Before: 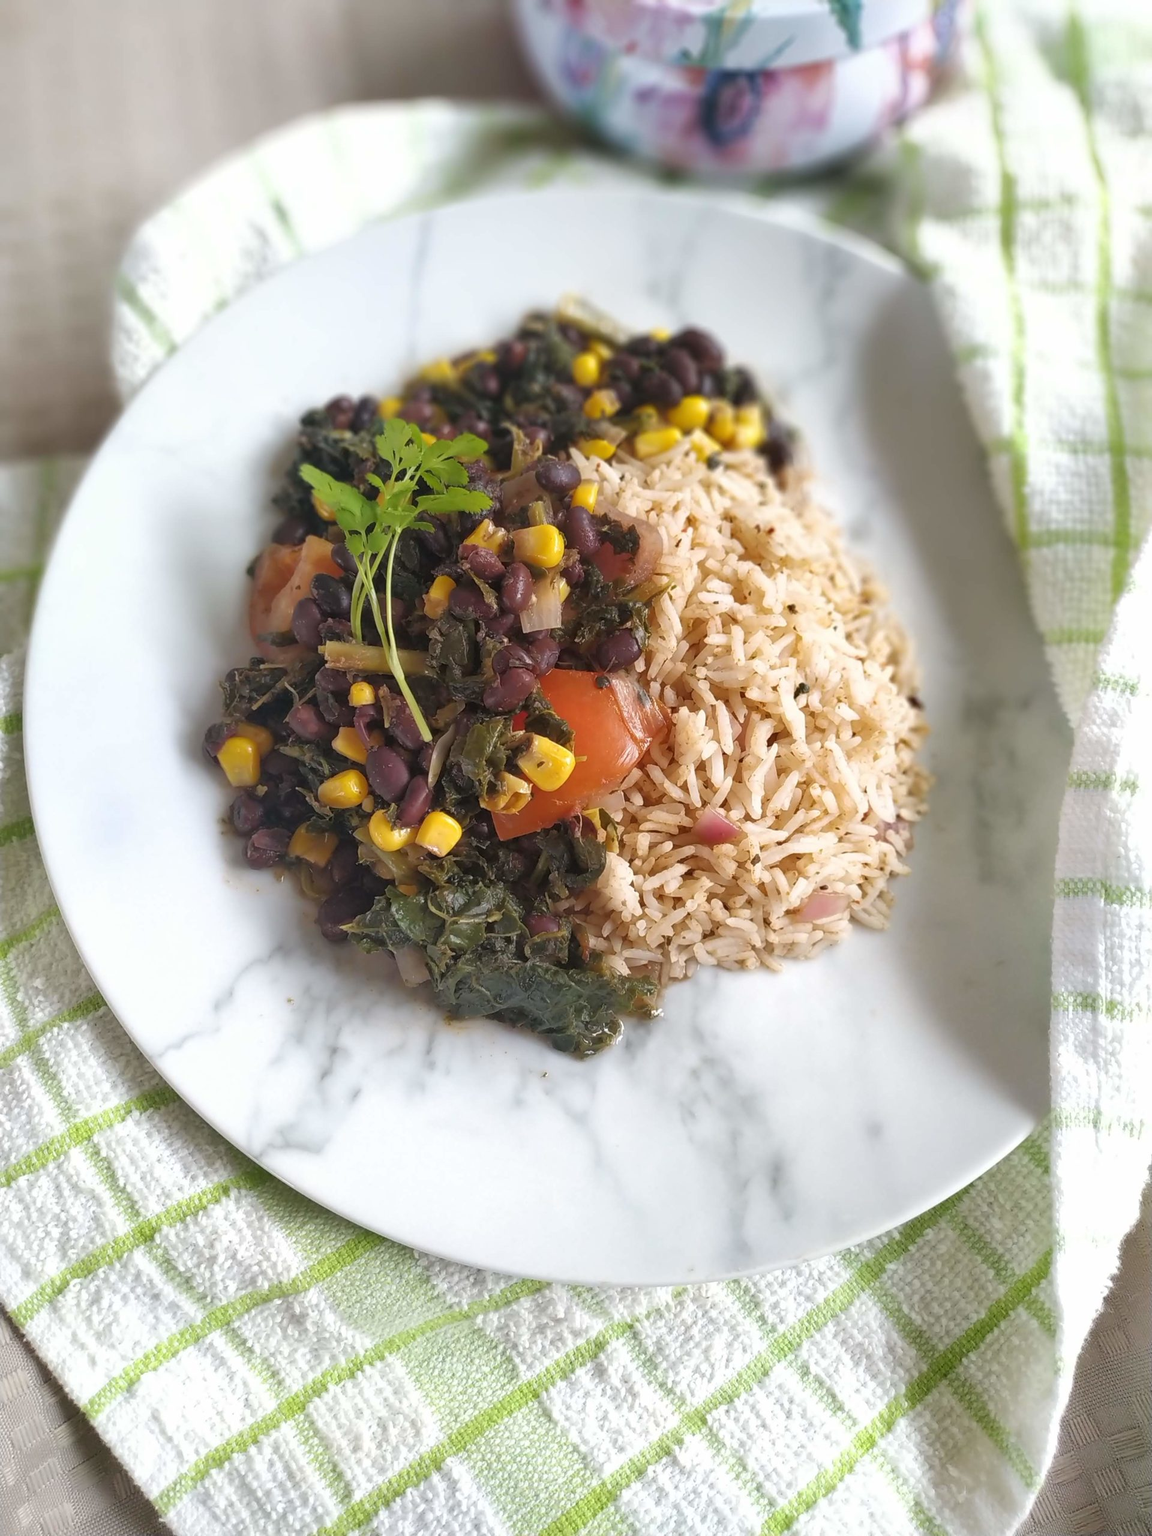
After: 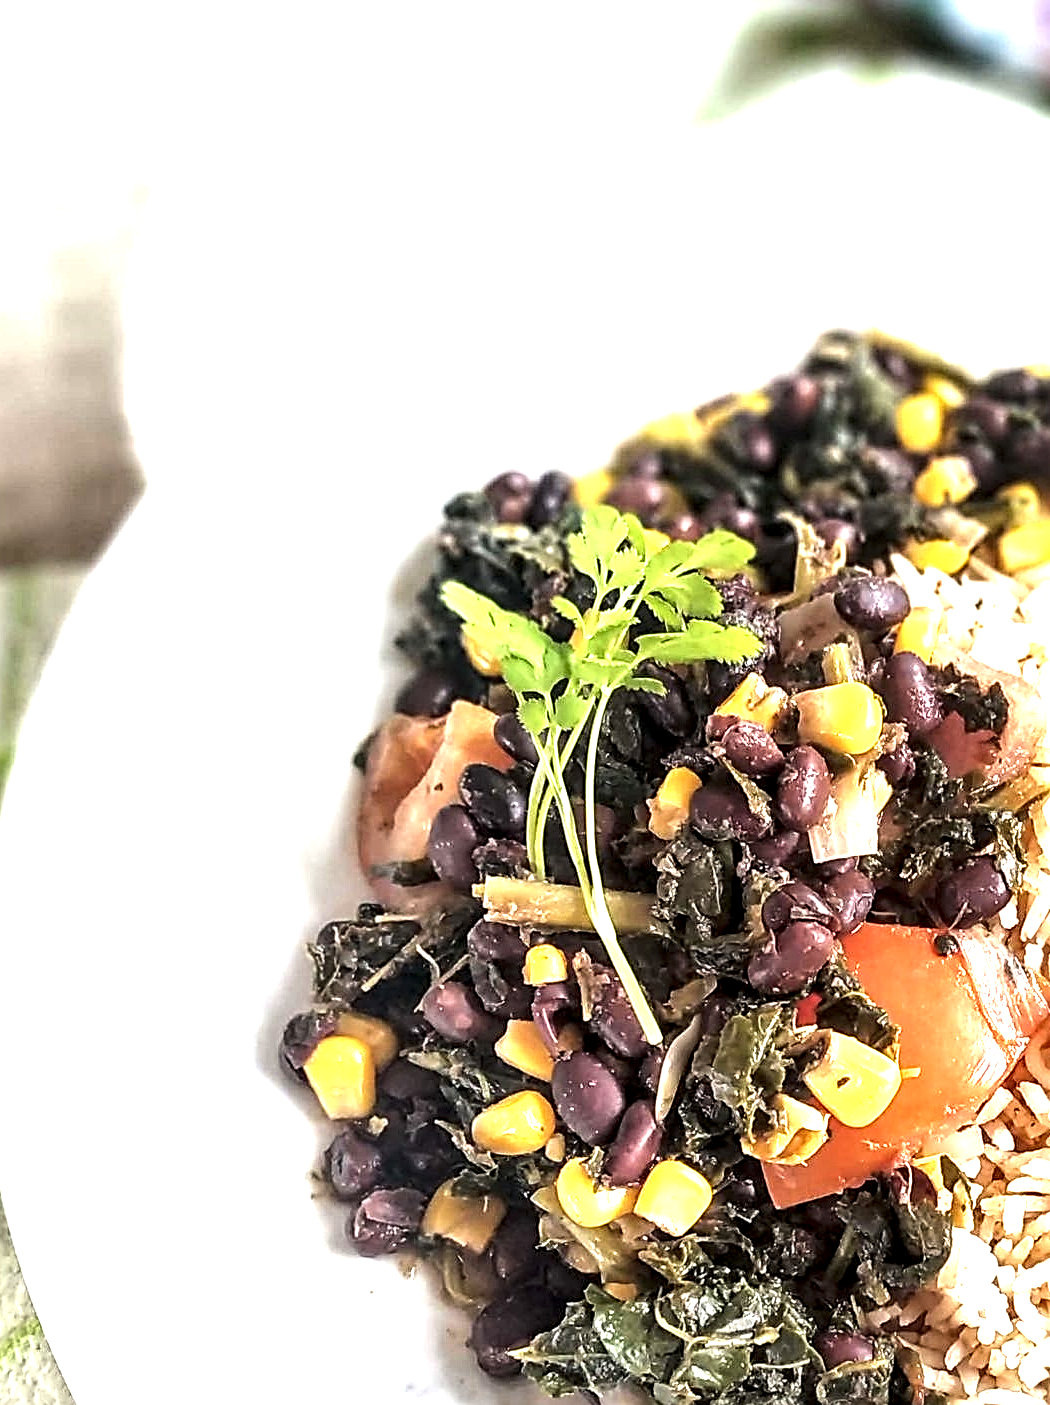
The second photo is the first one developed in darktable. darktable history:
sharpen: radius 2.817, amount 0.715
crop and rotate: left 3.047%, top 7.509%, right 42.236%, bottom 37.598%
local contrast: highlights 80%, shadows 57%, detail 175%, midtone range 0.602
exposure: black level correction 0, exposure 0.953 EV, compensate exposure bias true, compensate highlight preservation false
tone equalizer: -8 EV -0.75 EV, -7 EV -0.7 EV, -6 EV -0.6 EV, -5 EV -0.4 EV, -3 EV 0.4 EV, -2 EV 0.6 EV, -1 EV 0.7 EV, +0 EV 0.75 EV, edges refinement/feathering 500, mask exposure compensation -1.57 EV, preserve details no
